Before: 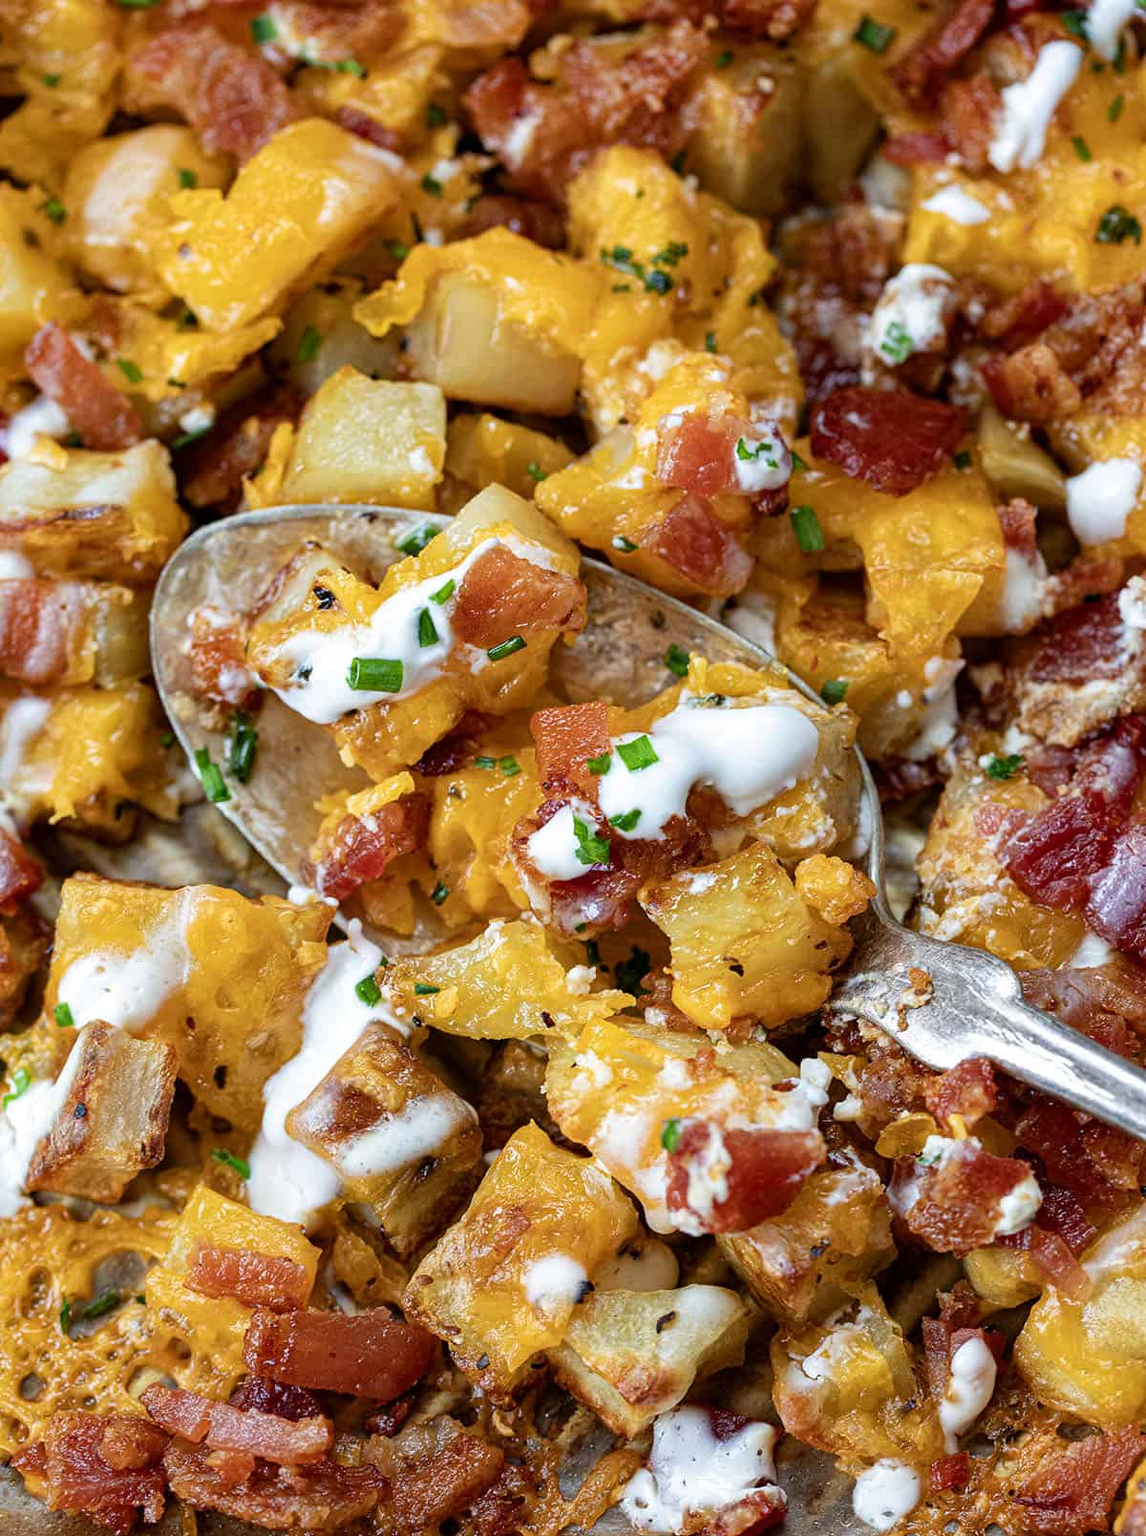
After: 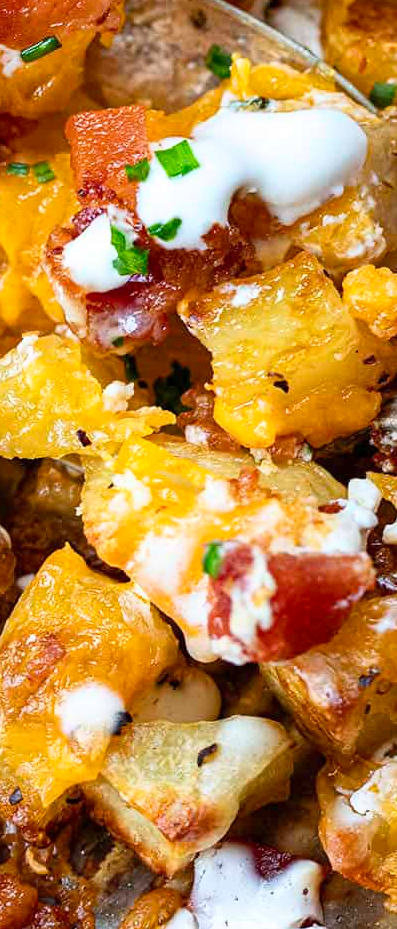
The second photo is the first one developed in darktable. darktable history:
crop: left 40.878%, top 39.176%, right 25.993%, bottom 3.081%
base curve: curves: ch0 [(0, 0) (0.666, 0.806) (1, 1)]
